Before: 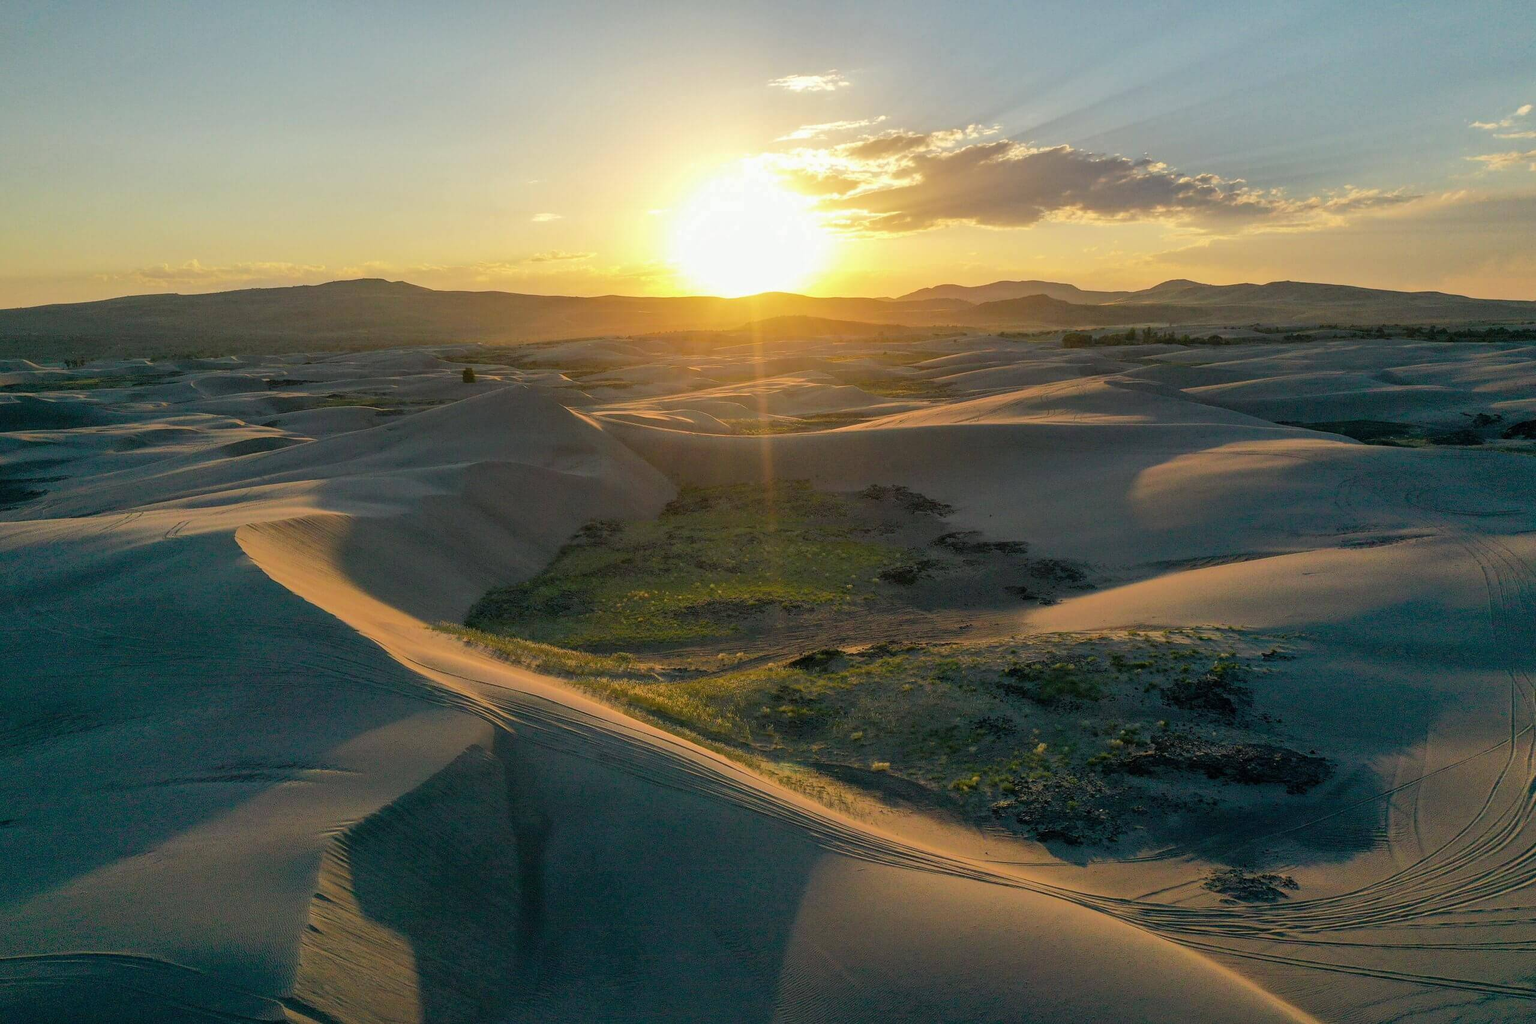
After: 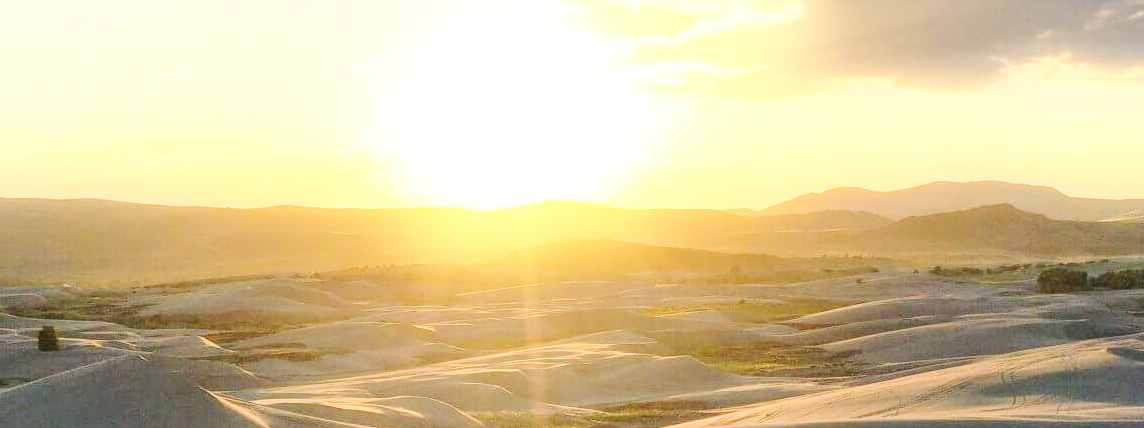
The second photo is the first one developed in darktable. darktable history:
local contrast: on, module defaults
bloom: size 5%, threshold 95%, strength 15%
crop: left 28.64%, top 16.832%, right 26.637%, bottom 58.055%
base curve: curves: ch0 [(0, 0.007) (0.028, 0.063) (0.121, 0.311) (0.46, 0.743) (0.859, 0.957) (1, 1)], preserve colors none
